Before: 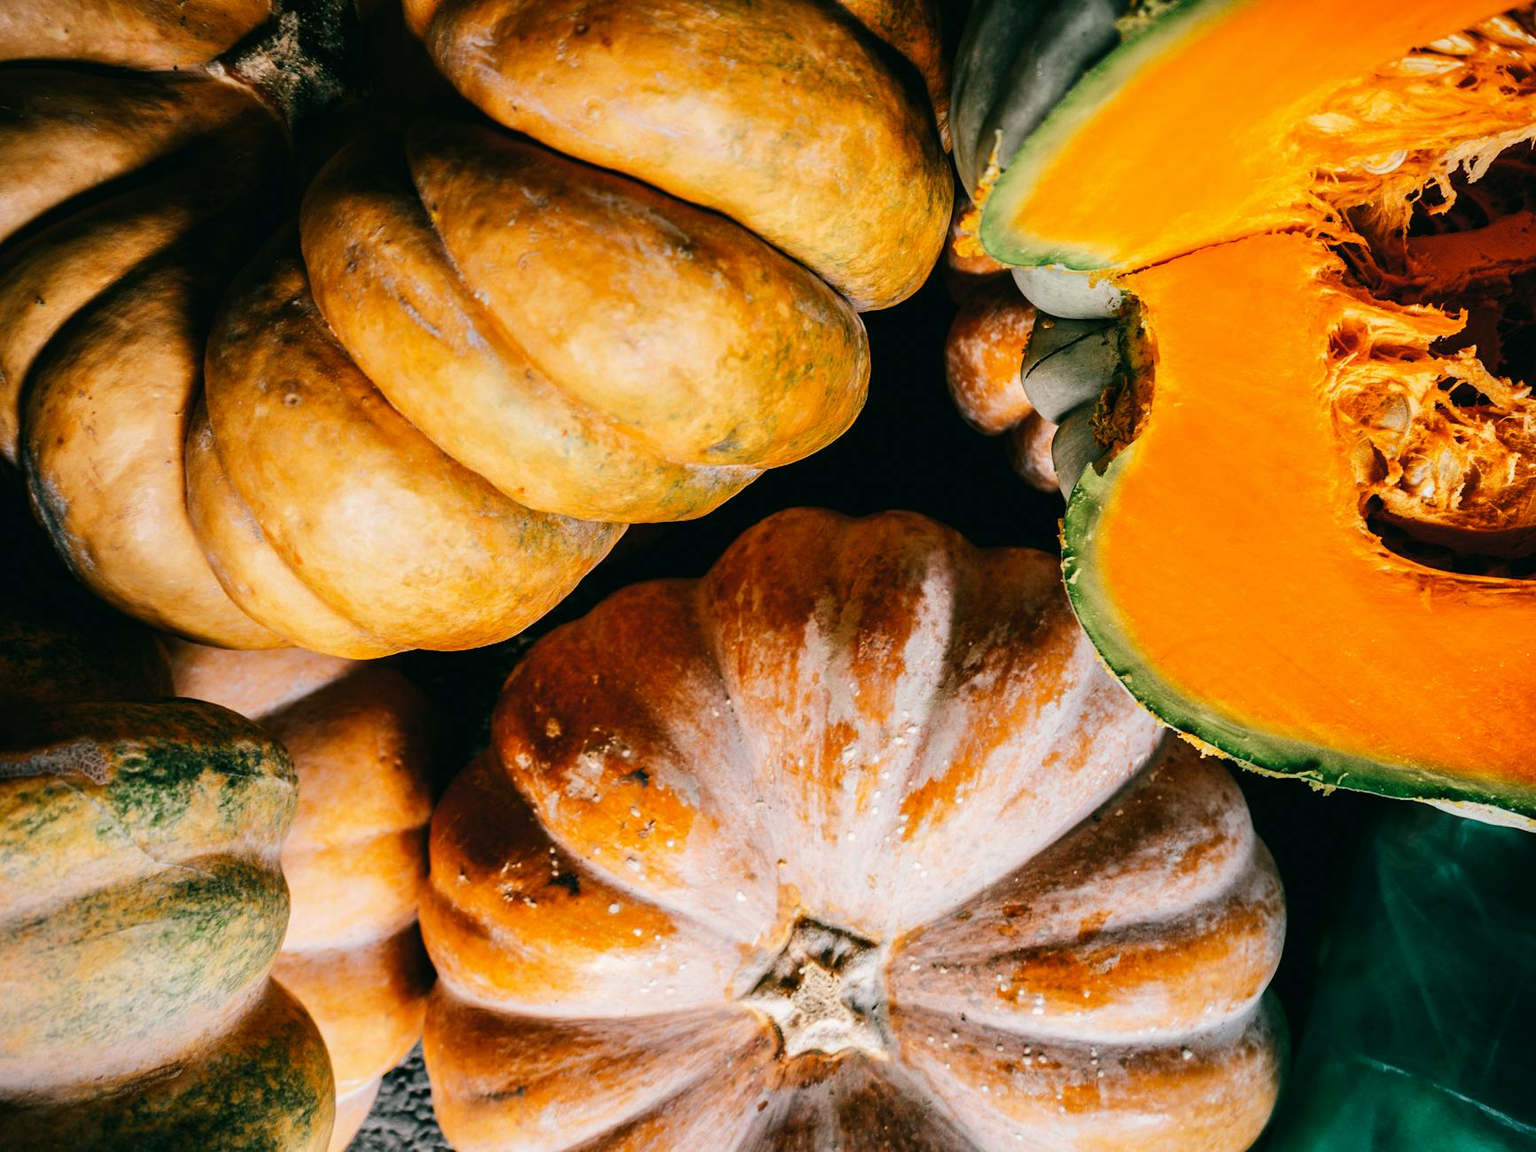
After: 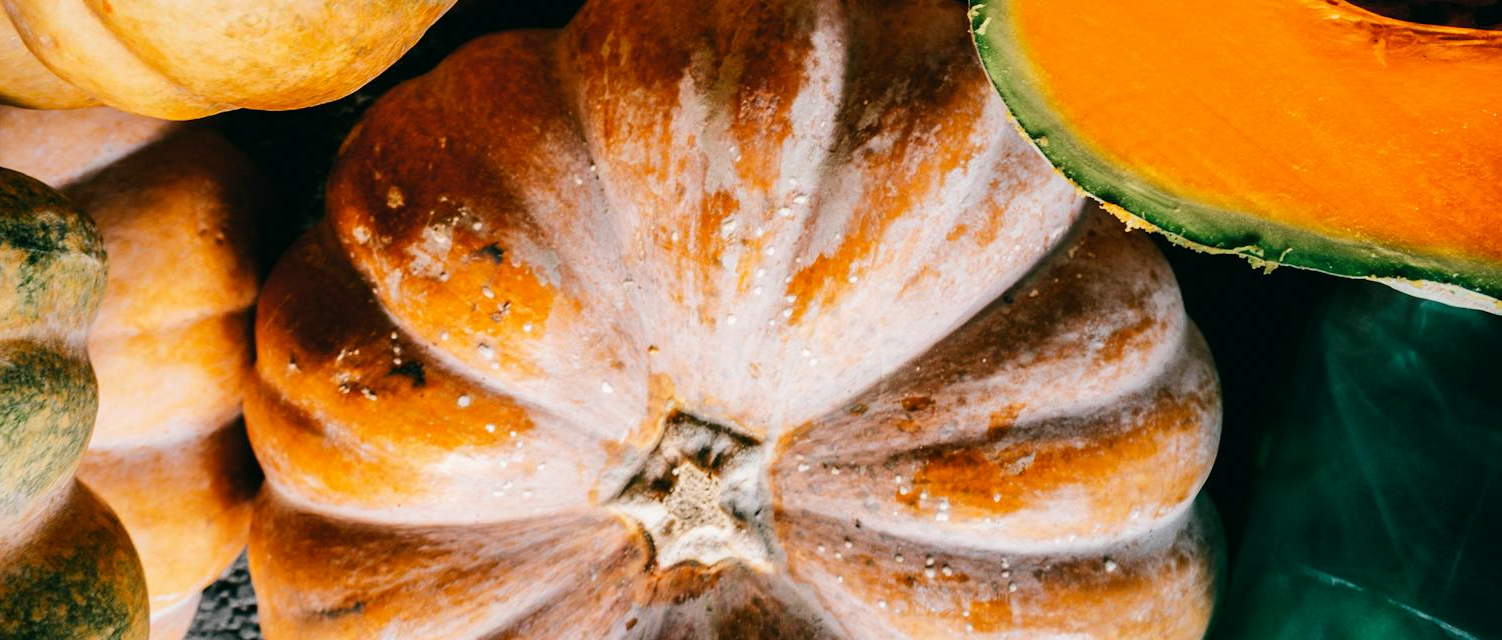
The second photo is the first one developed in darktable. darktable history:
crop and rotate: left 13.286%, top 48.024%, bottom 2.71%
